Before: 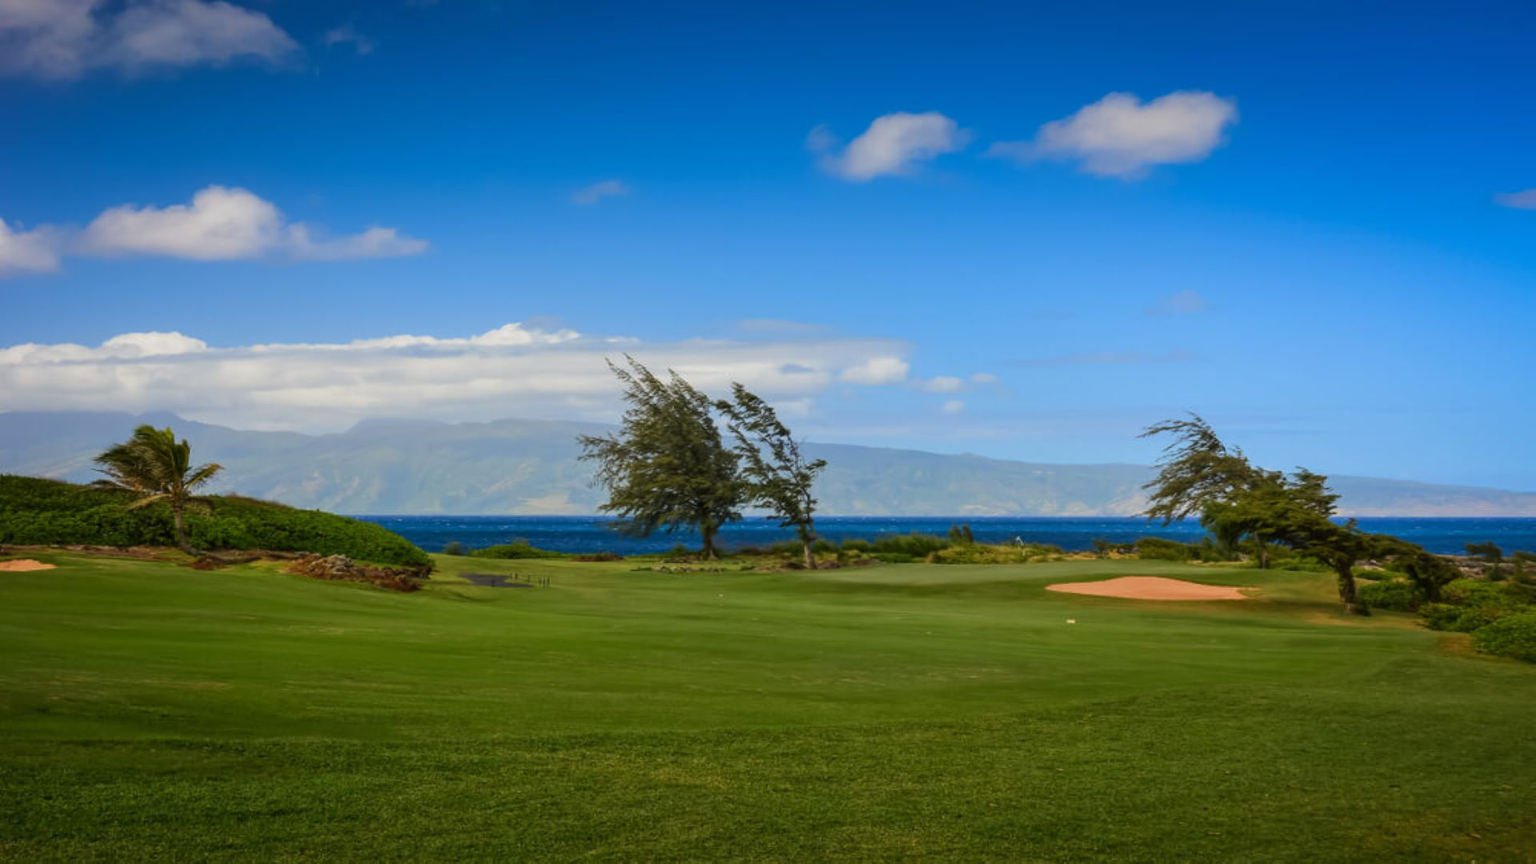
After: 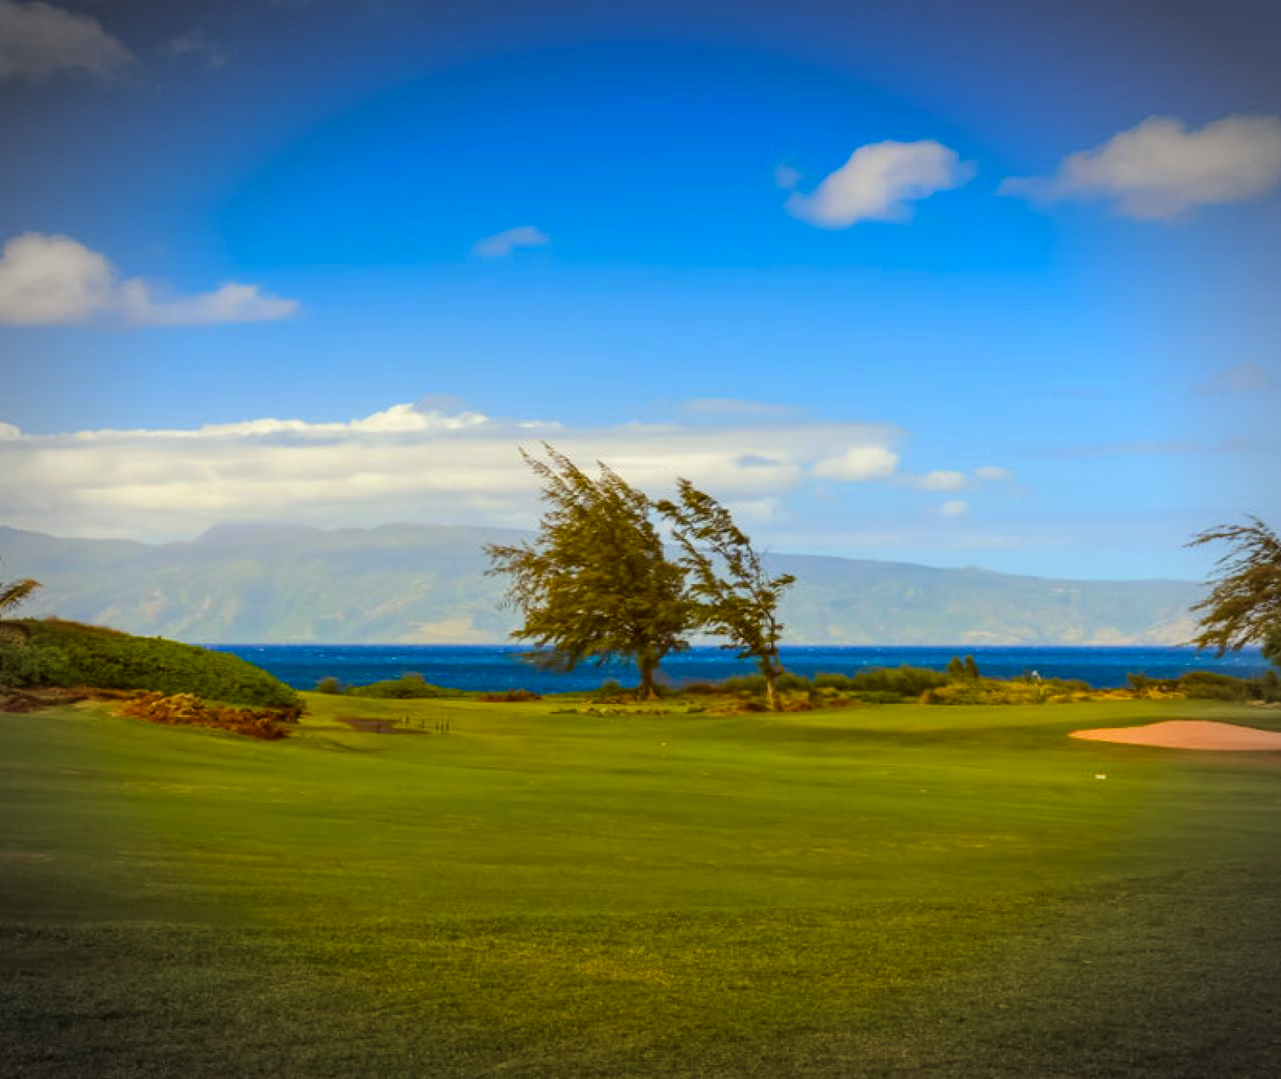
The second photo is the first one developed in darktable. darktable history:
color balance rgb: power › luminance 9.883%, power › chroma 2.81%, power › hue 57.91°, highlights gain › luminance 5.701%, highlights gain › chroma 1.328%, highlights gain › hue 93.01°, perceptual saturation grading › global saturation 20%, perceptual saturation grading › highlights -25.51%, perceptual saturation grading › shadows 50.214%, global vibrance 20%
exposure: exposure 0.194 EV, compensate highlight preservation false
vignetting: brightness -0.612, saturation -0.679, automatic ratio true
crop and rotate: left 12.44%, right 20.823%
tone equalizer: edges refinement/feathering 500, mask exposure compensation -1.57 EV, preserve details no
